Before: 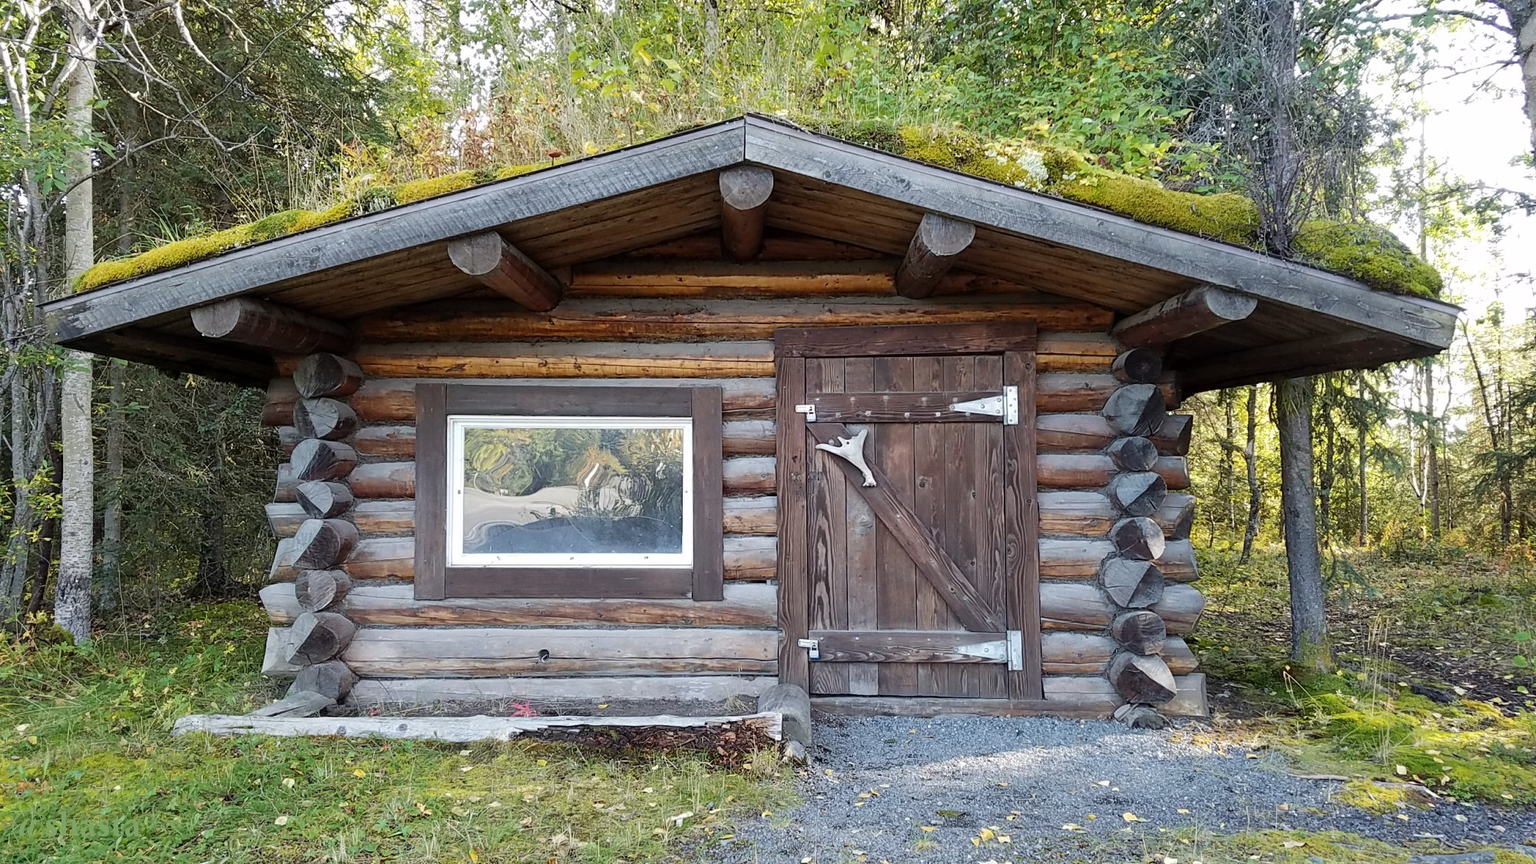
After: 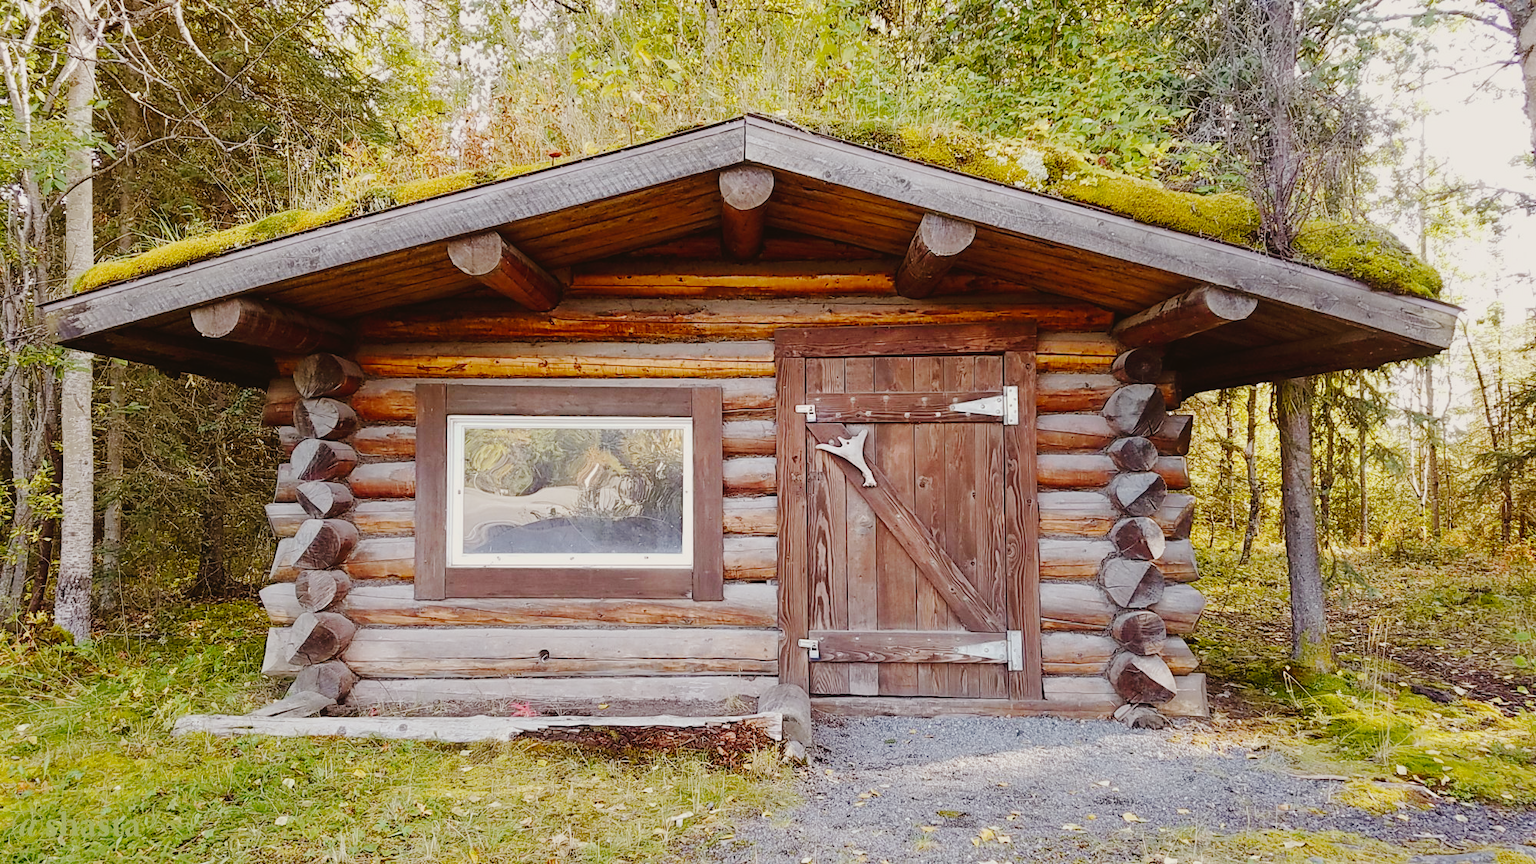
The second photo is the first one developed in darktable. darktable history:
rgb levels: mode RGB, independent channels, levels [[0, 0.474, 1], [0, 0.5, 1], [0, 0.5, 1]]
color balance: mode lift, gamma, gain (sRGB), lift [1.04, 1, 1, 0.97], gamma [1.01, 1, 1, 0.97], gain [0.96, 1, 1, 0.97]
exposure: exposure -0.177 EV, compensate highlight preservation false
color balance rgb: perceptual saturation grading › global saturation 20%, perceptual saturation grading › highlights -25%, perceptual saturation grading › shadows 25%
tone curve: curves: ch0 [(0, 0) (0.003, 0.026) (0.011, 0.03) (0.025, 0.038) (0.044, 0.046) (0.069, 0.055) (0.1, 0.075) (0.136, 0.114) (0.177, 0.158) (0.224, 0.215) (0.277, 0.296) (0.335, 0.386) (0.399, 0.479) (0.468, 0.568) (0.543, 0.637) (0.623, 0.707) (0.709, 0.773) (0.801, 0.834) (0.898, 0.896) (1, 1)], preserve colors none
